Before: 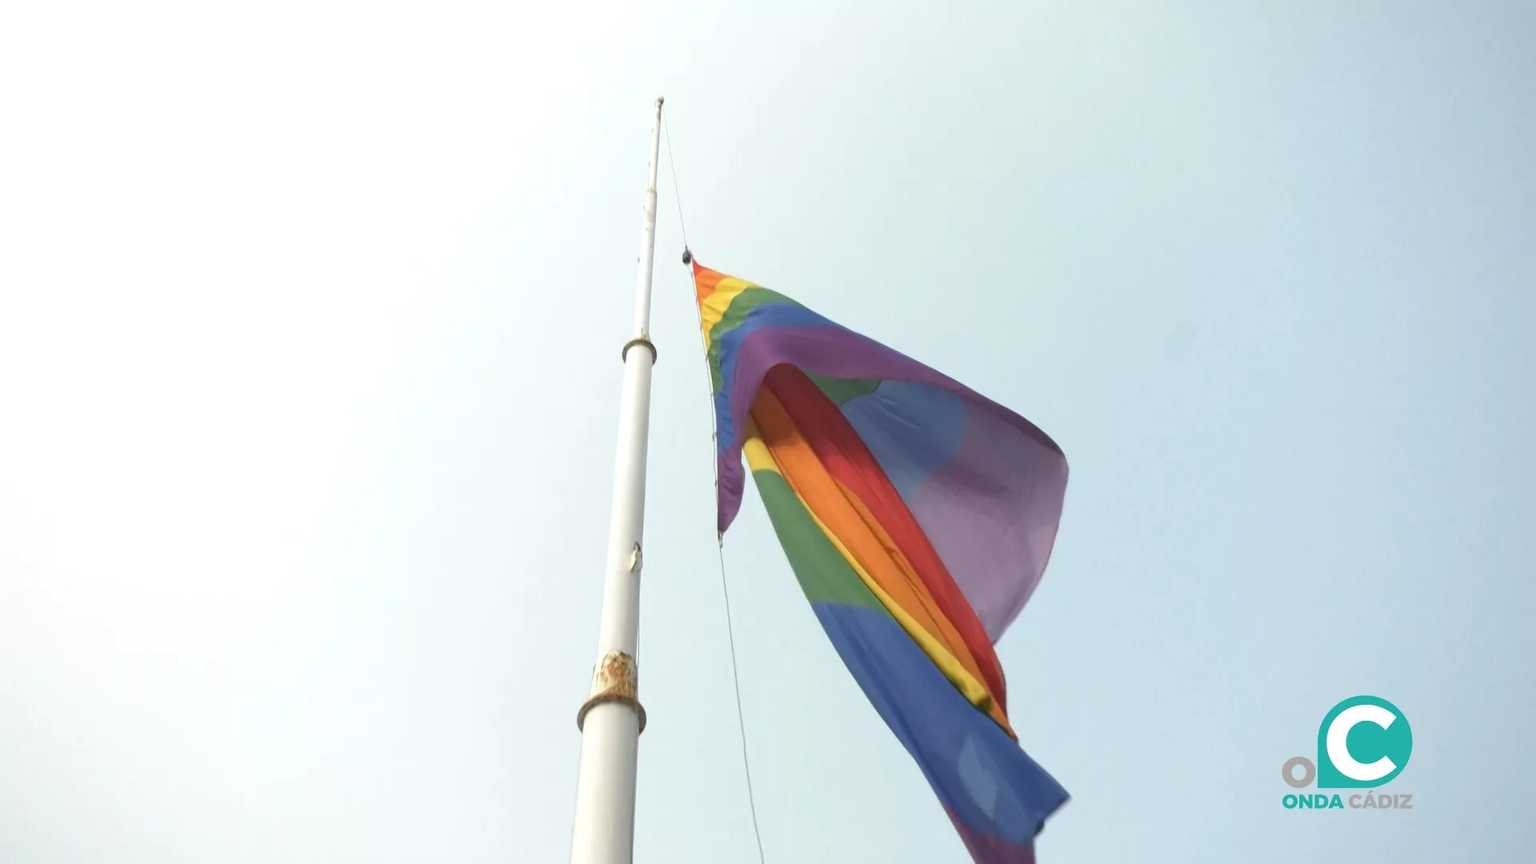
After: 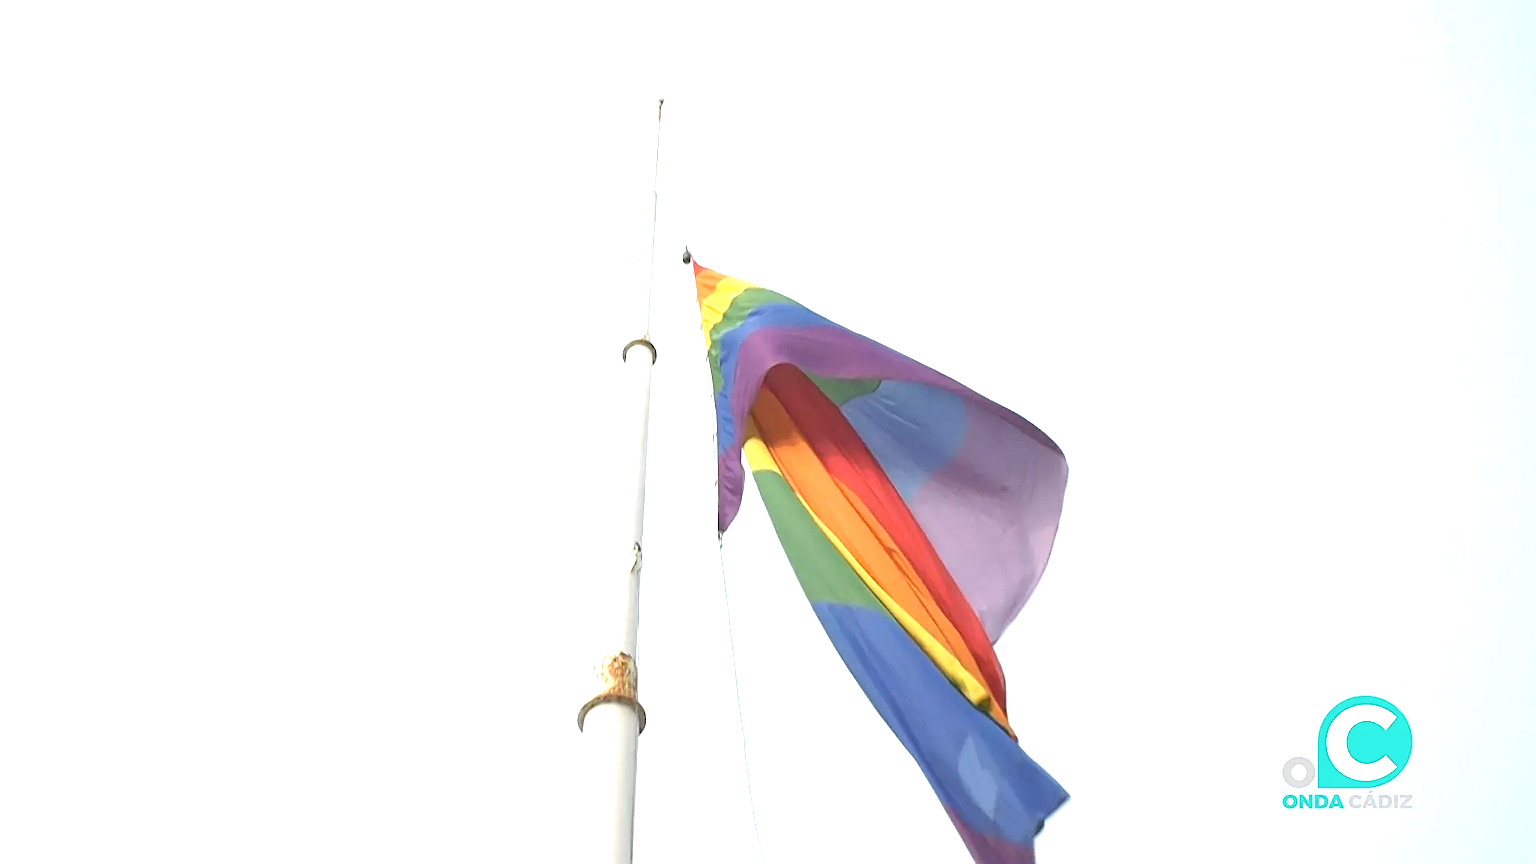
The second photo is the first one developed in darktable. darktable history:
sharpen: on, module defaults
tone equalizer: on, module defaults
exposure: exposure 1.001 EV, compensate exposure bias true, compensate highlight preservation false
